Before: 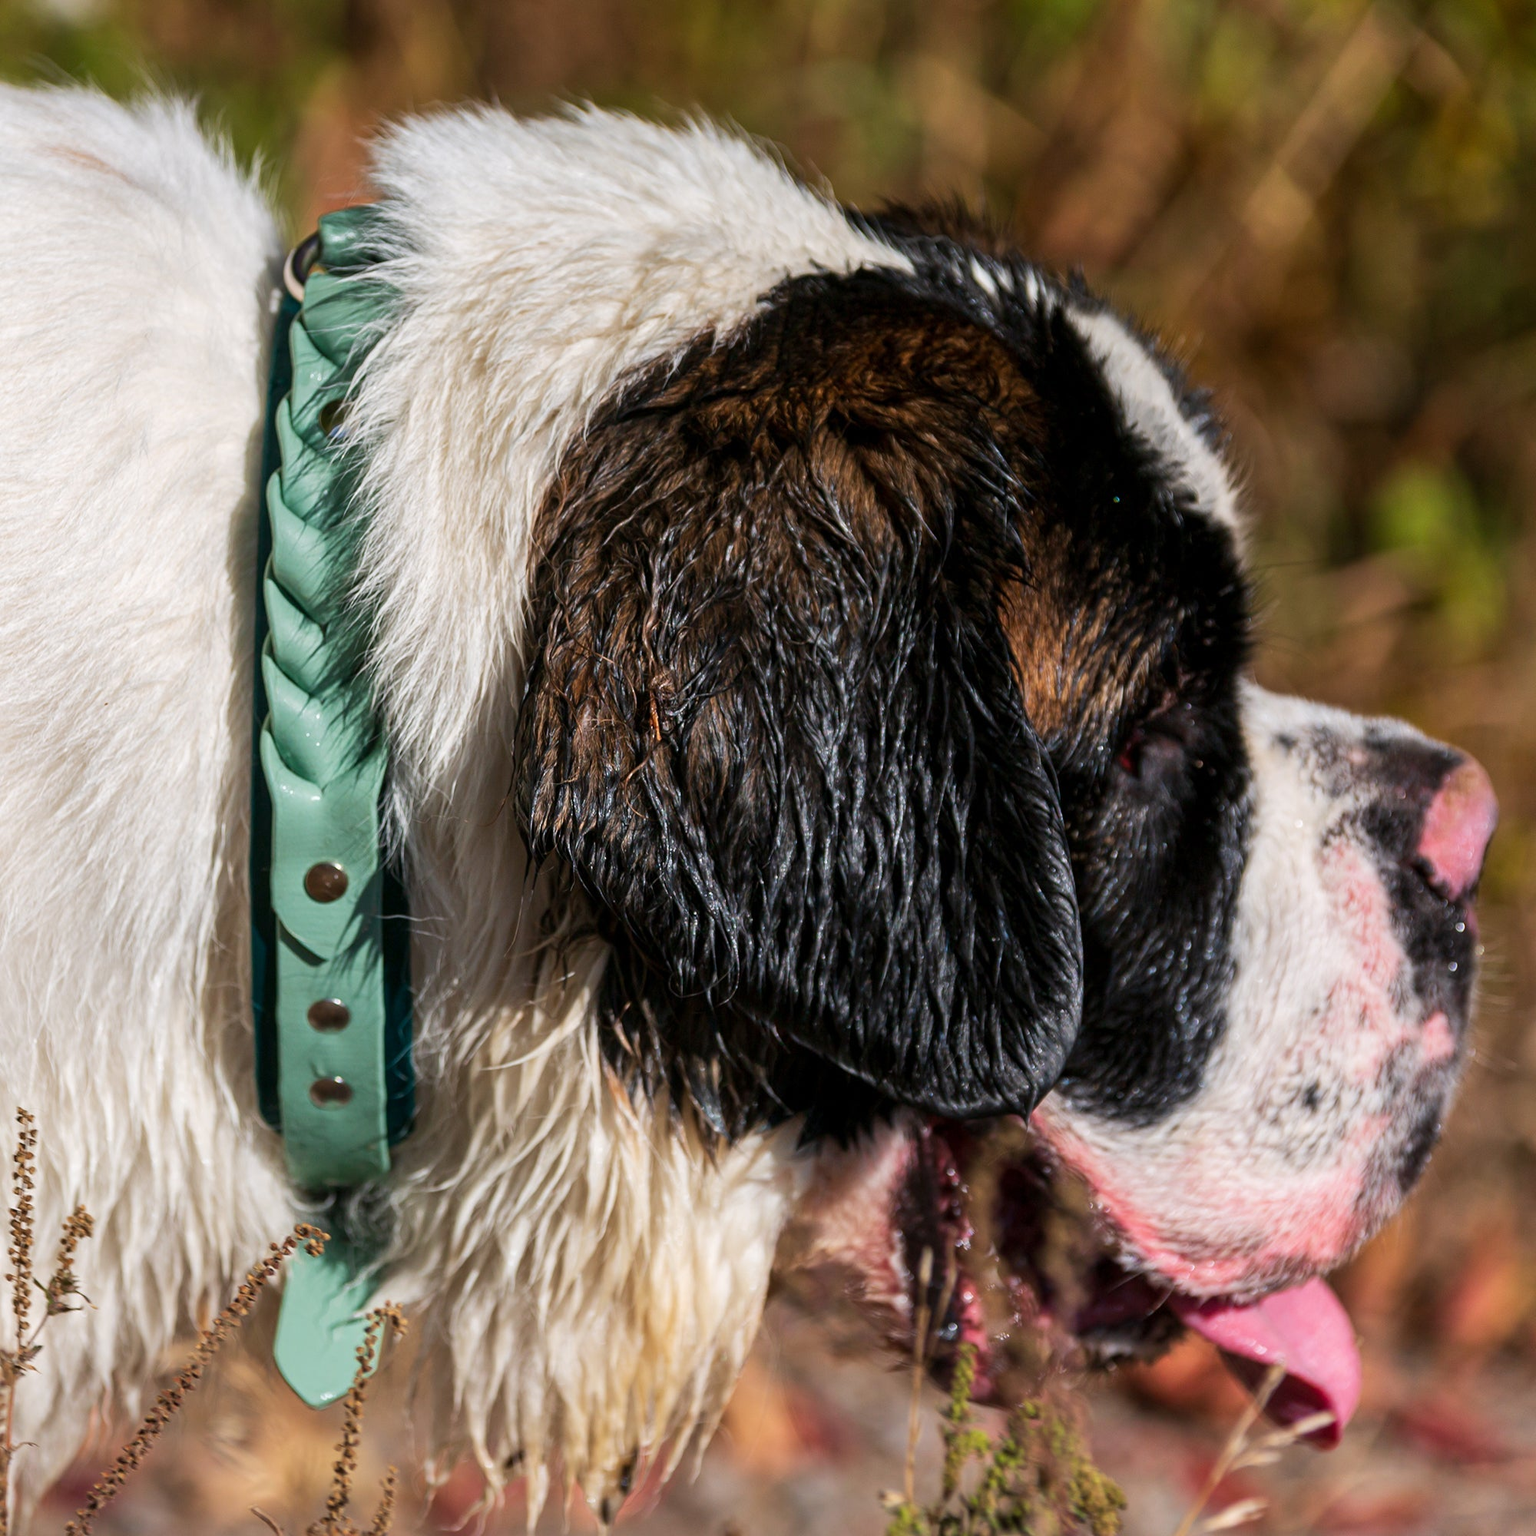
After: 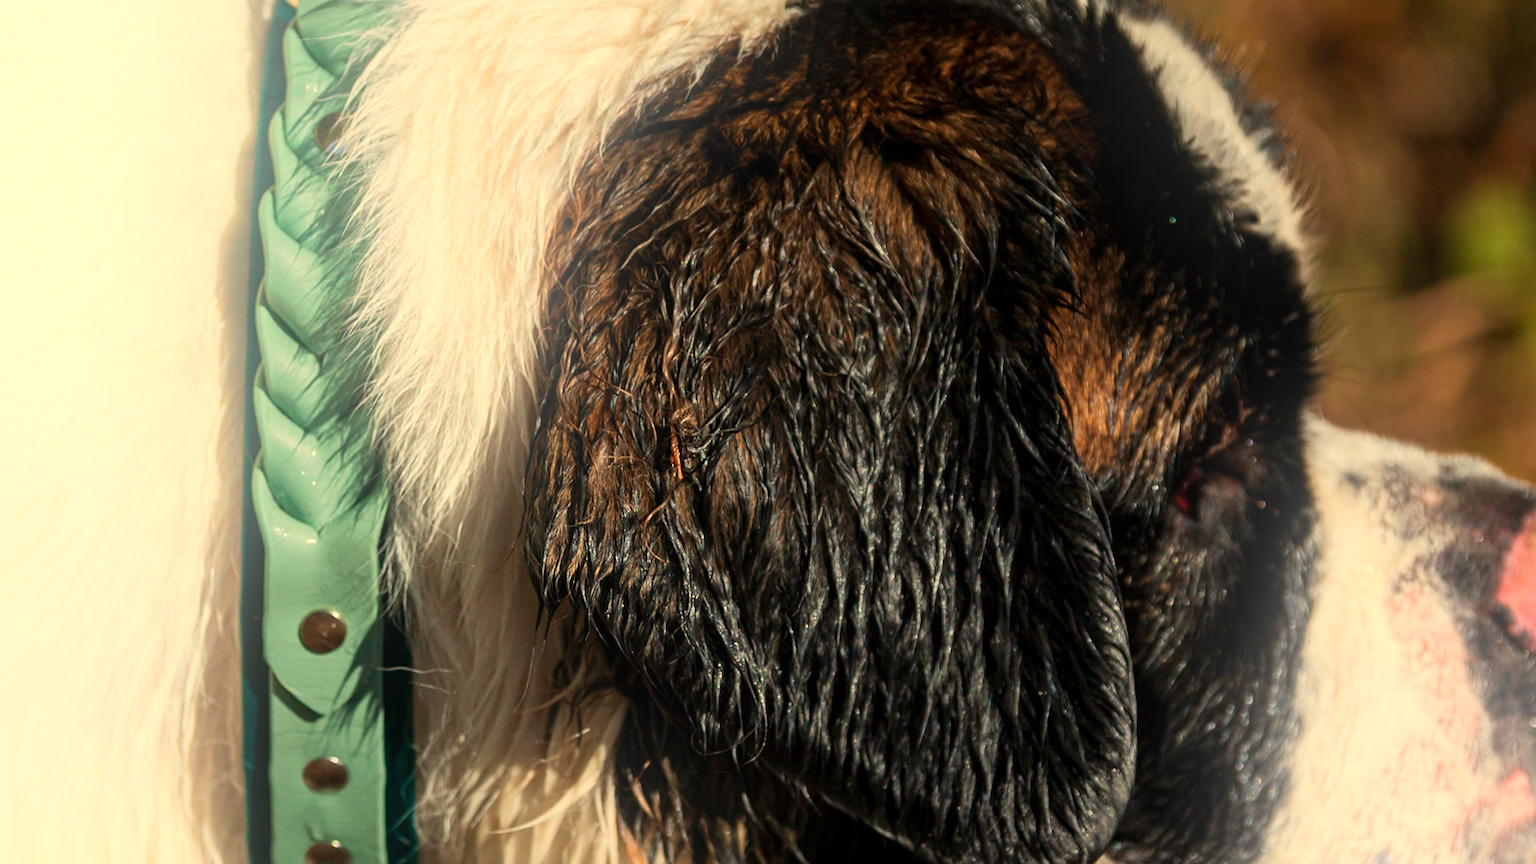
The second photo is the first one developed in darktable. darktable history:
bloom: on, module defaults
white balance: red 1.08, blue 0.791
crop: left 1.744%, top 19.225%, right 5.069%, bottom 28.357%
